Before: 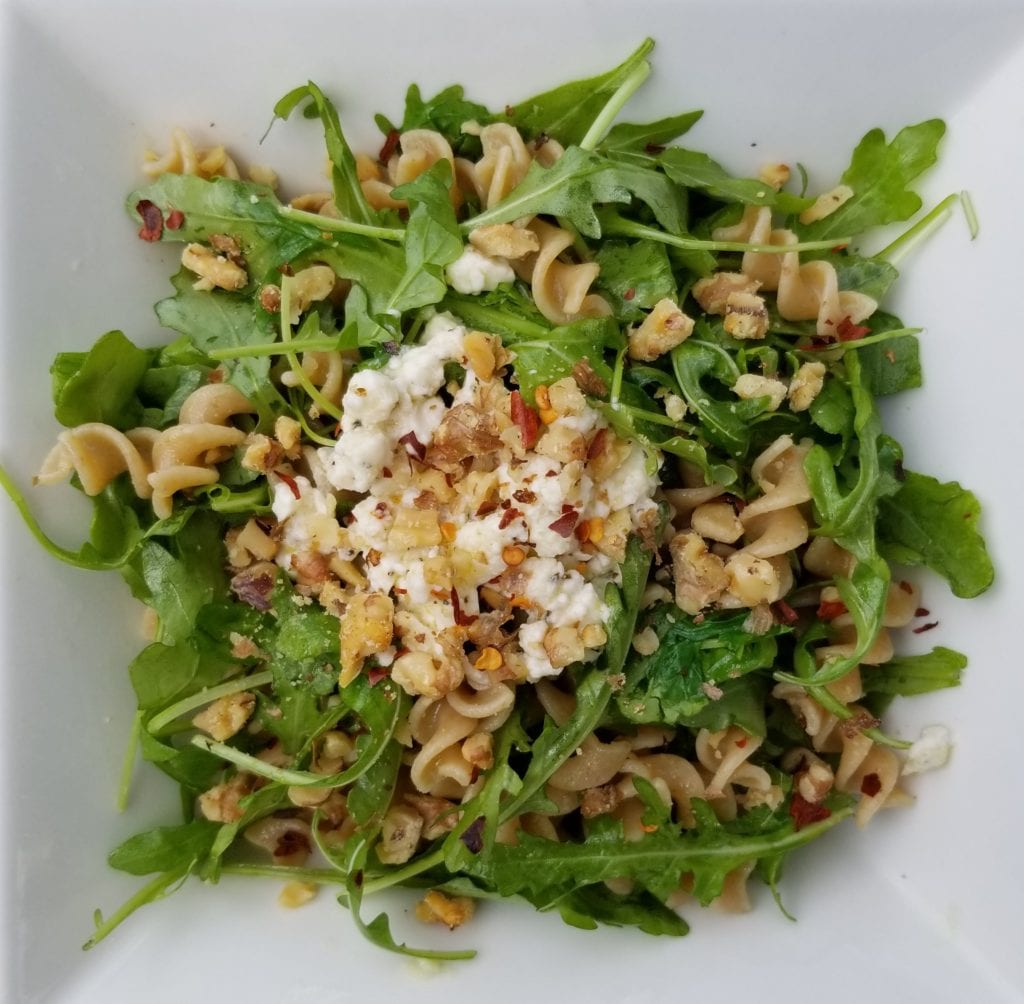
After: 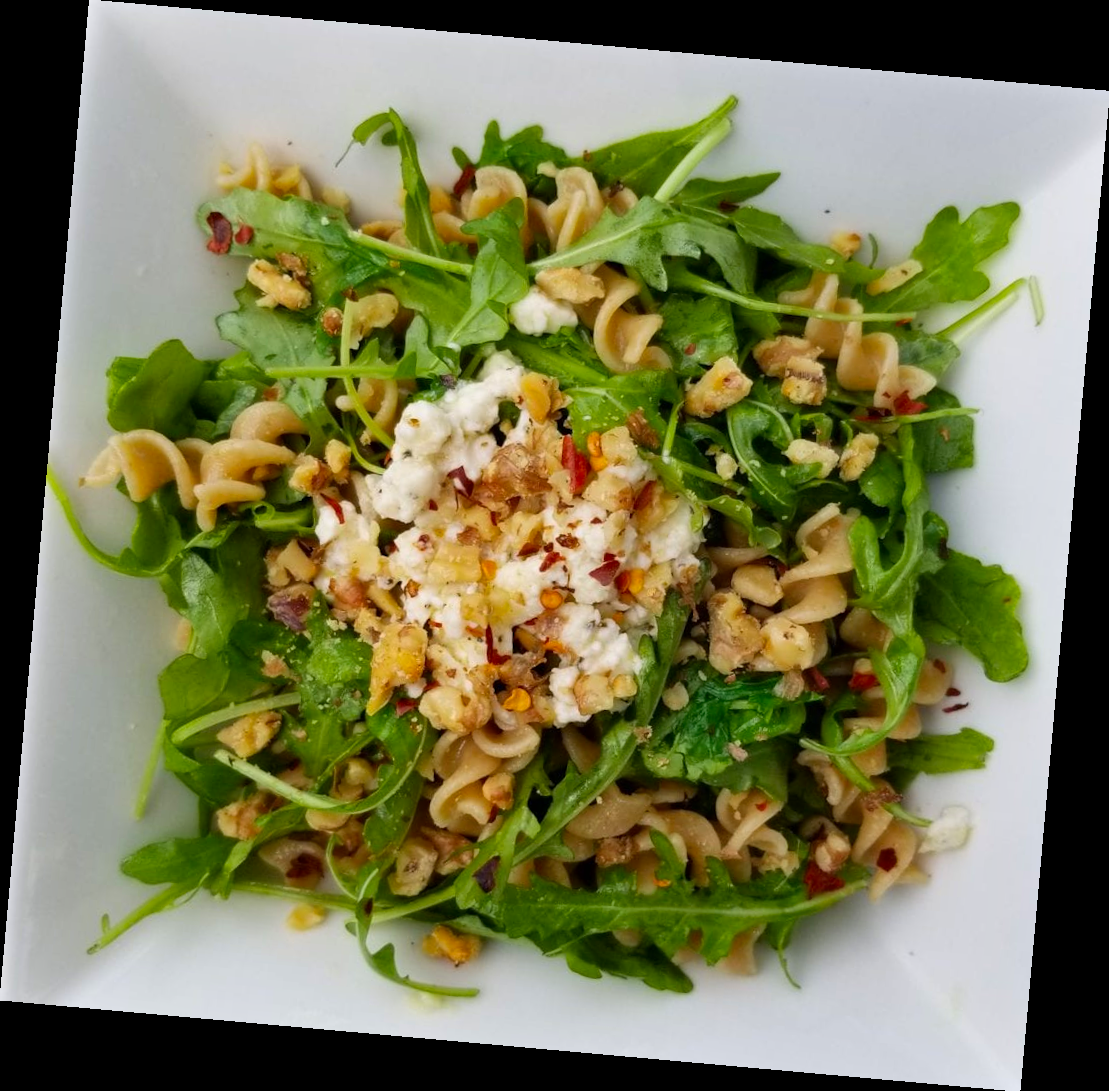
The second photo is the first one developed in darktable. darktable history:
contrast brightness saturation: contrast 0.09, saturation 0.28
rotate and perspective: rotation 5.12°, automatic cropping off
shadows and highlights: white point adjustment 1, soften with gaussian
